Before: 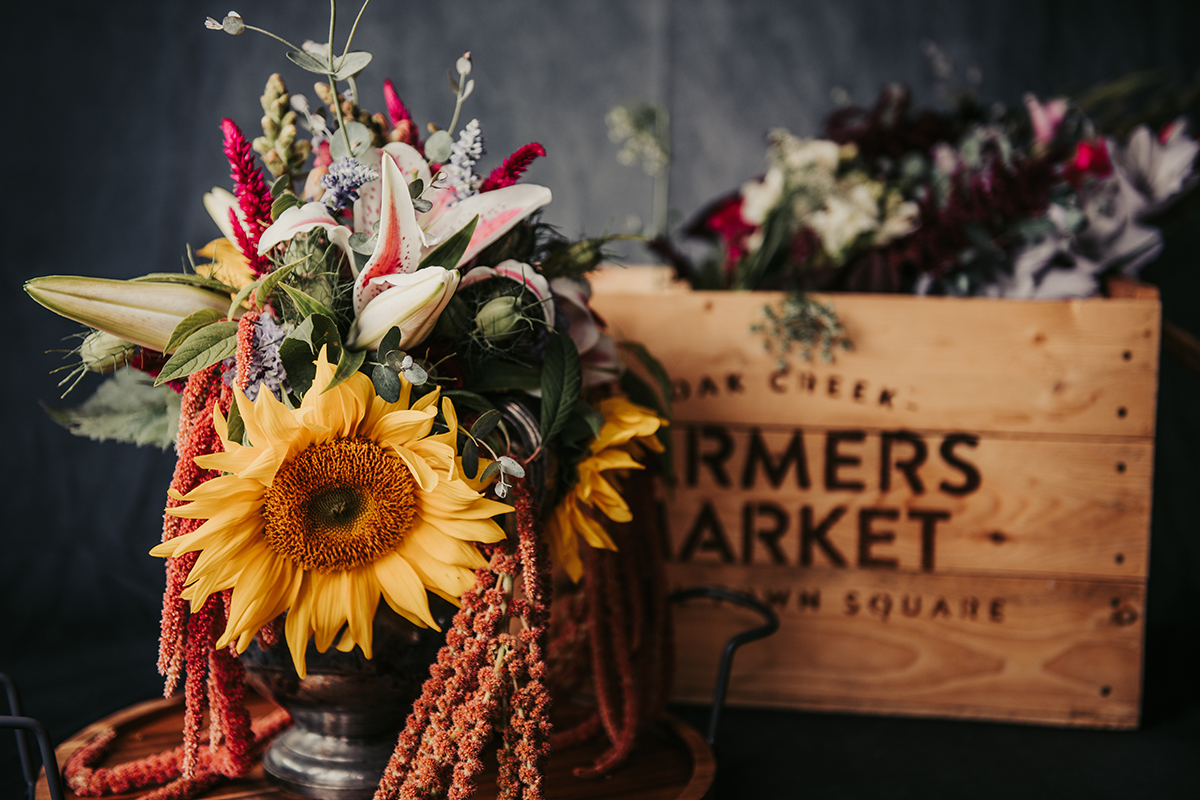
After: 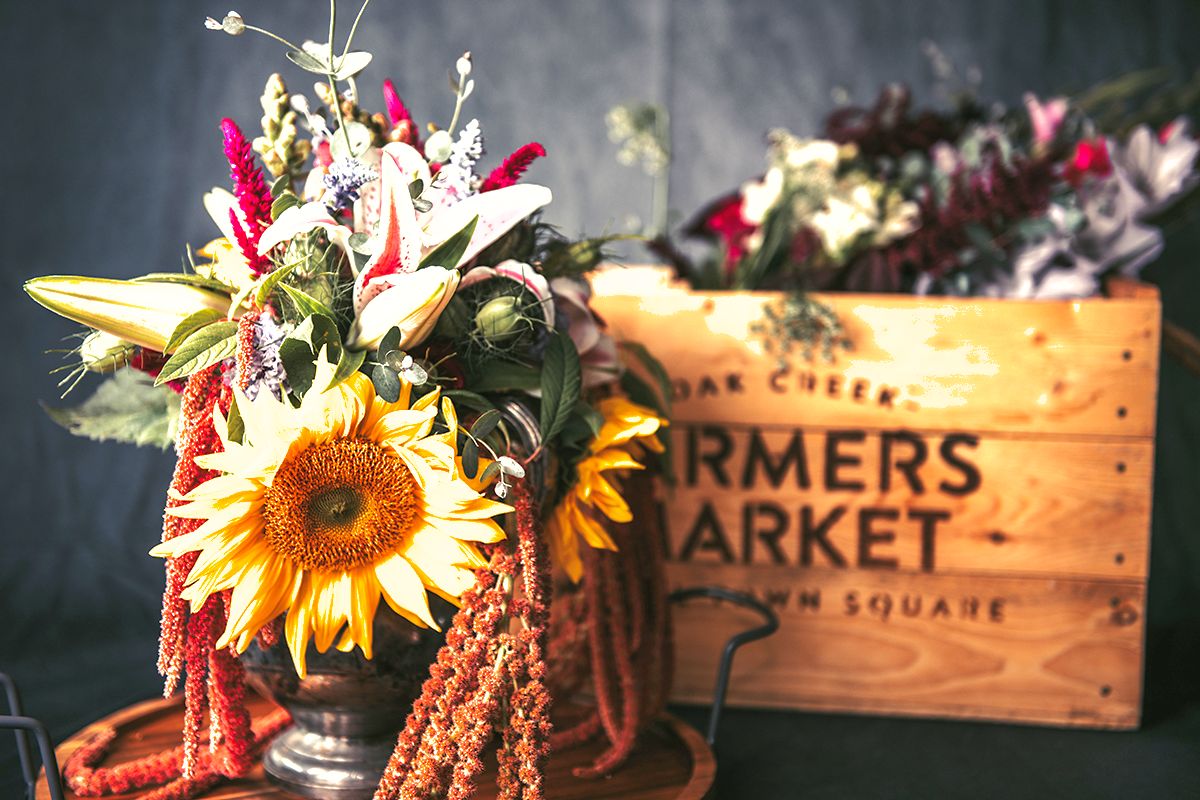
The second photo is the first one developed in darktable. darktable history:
exposure: black level correction 0, exposure 1.384 EV, compensate exposure bias true, compensate highlight preservation false
shadows and highlights: highlights color adjustment 73.11%
tone equalizer: mask exposure compensation -0.508 EV
